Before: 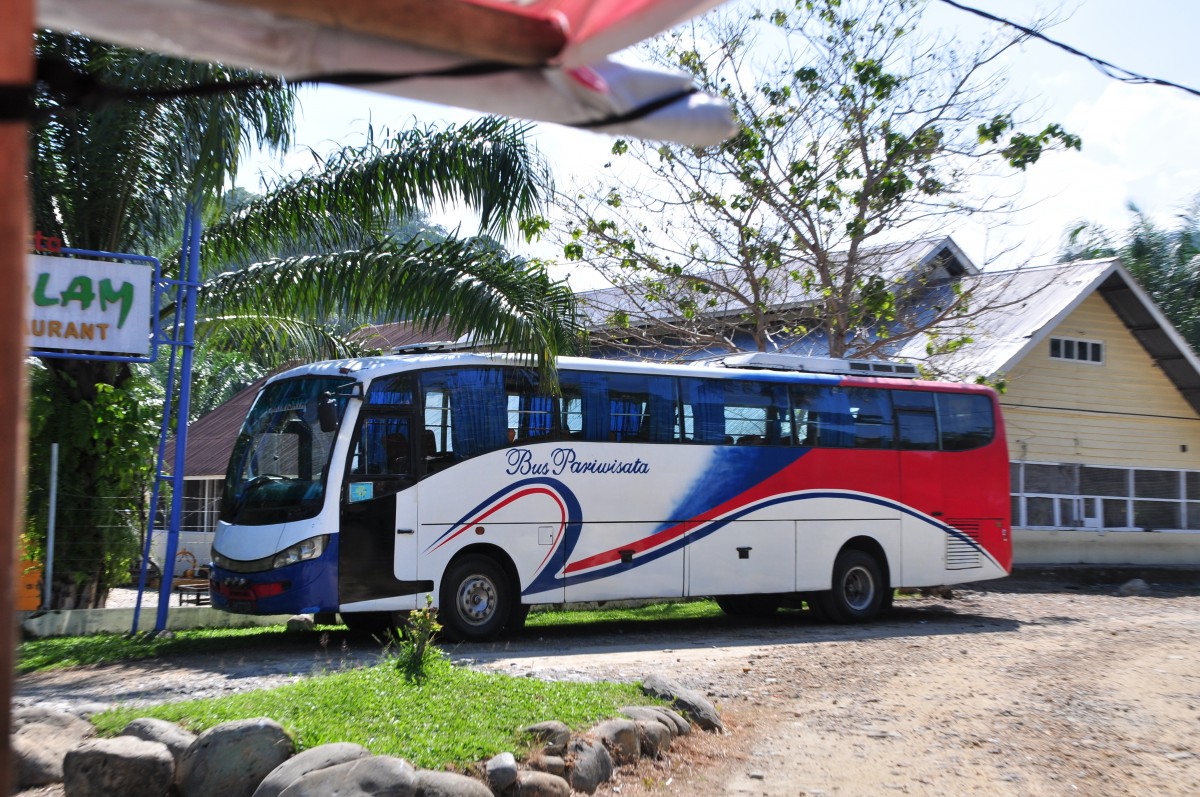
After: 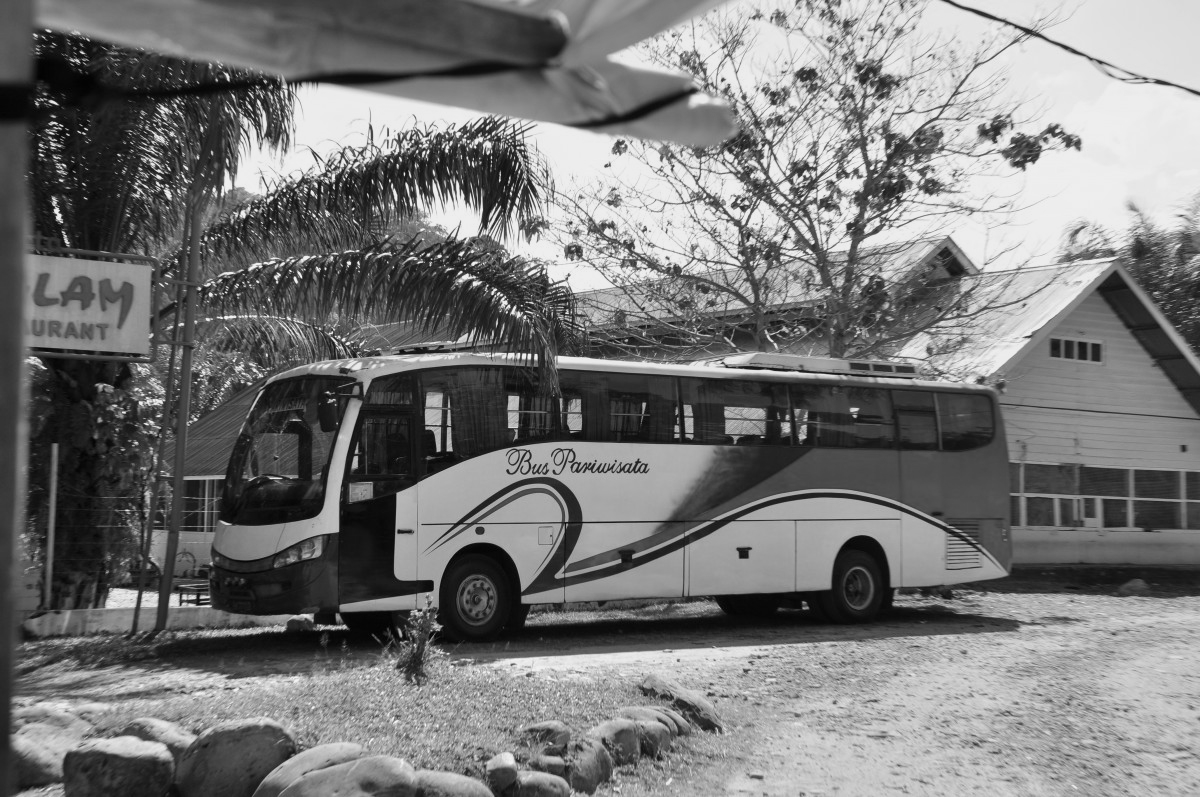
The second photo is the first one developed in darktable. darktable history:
white balance: emerald 1
monochrome: a -74.22, b 78.2
